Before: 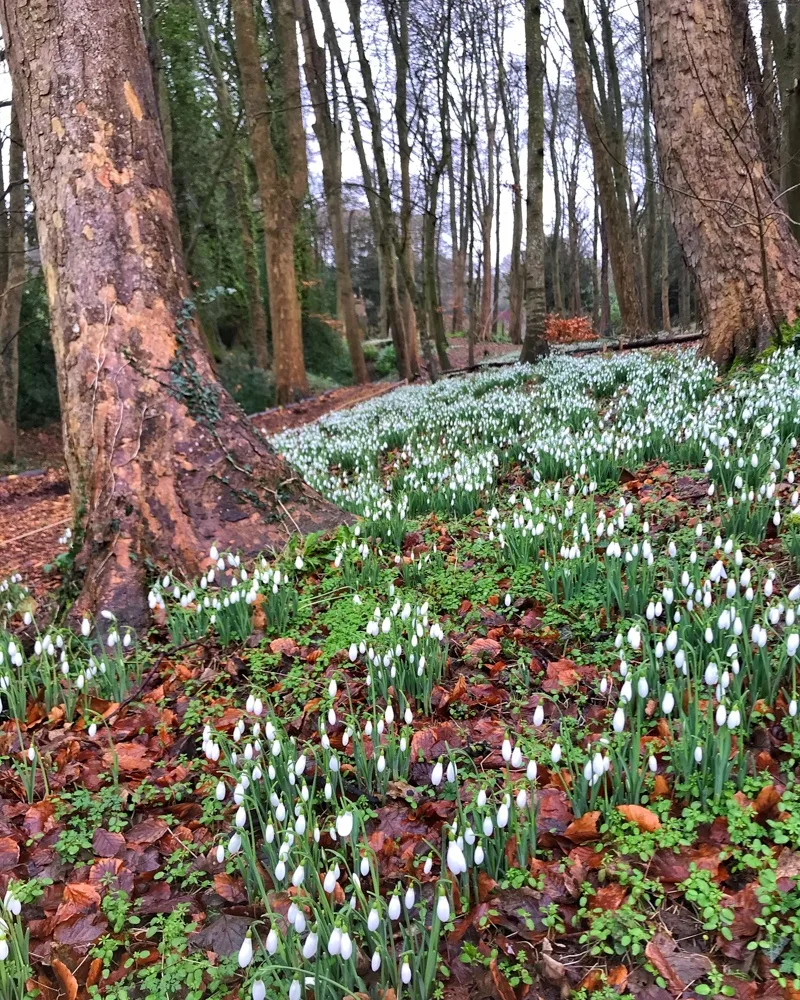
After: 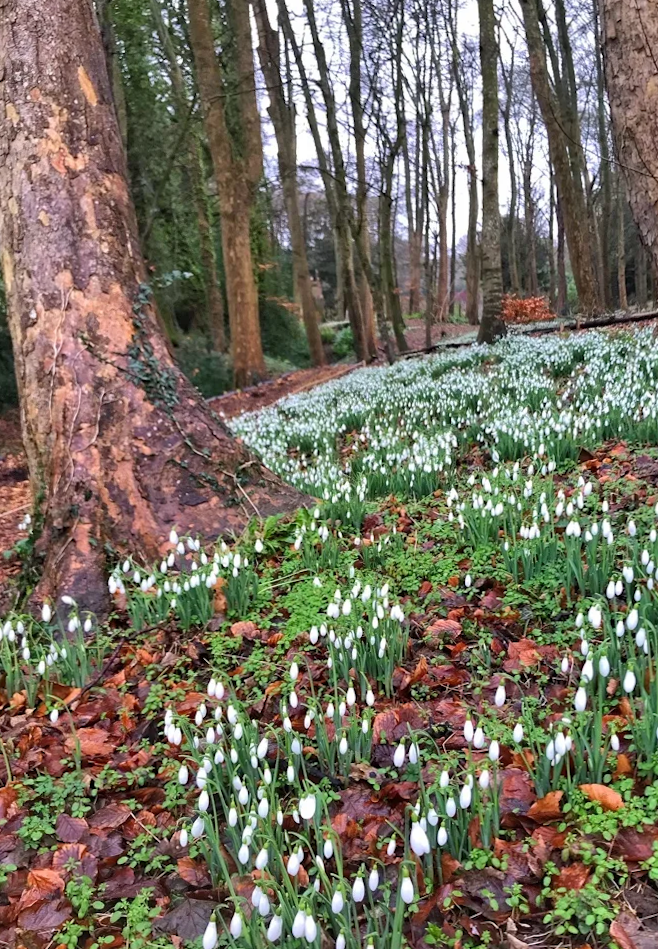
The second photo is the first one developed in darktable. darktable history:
crop and rotate: angle 0.691°, left 4.546%, top 1.101%, right 11.883%, bottom 2.484%
